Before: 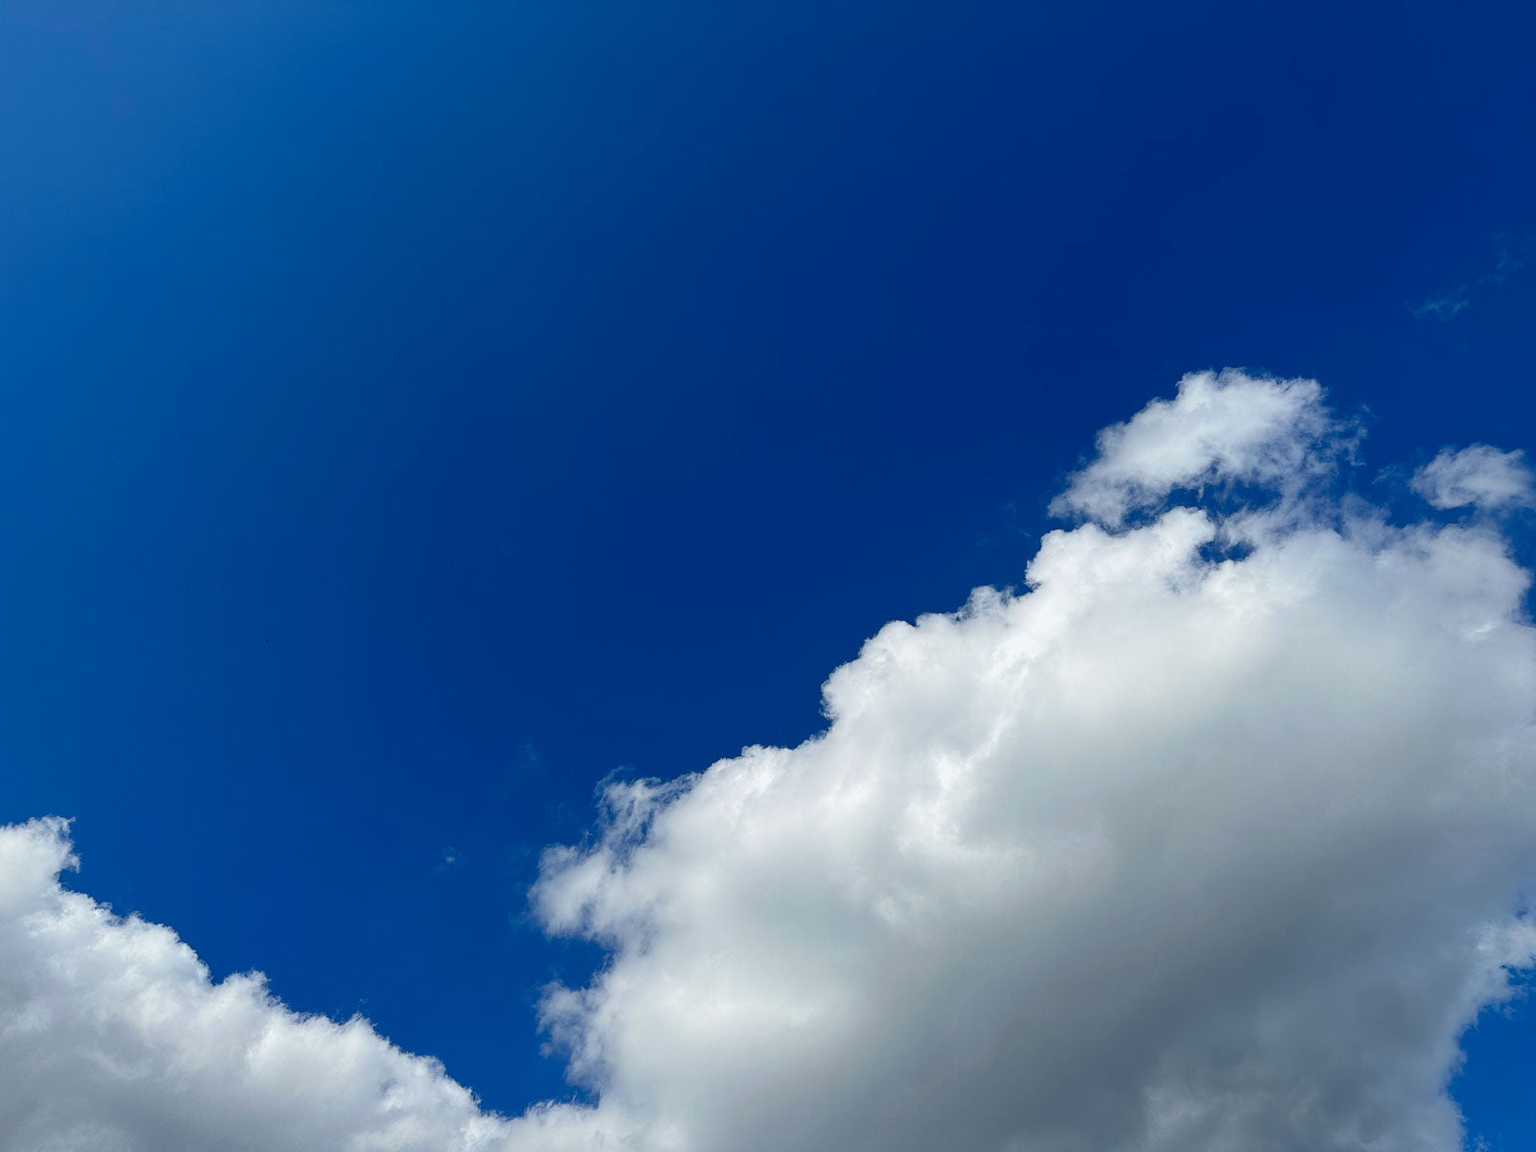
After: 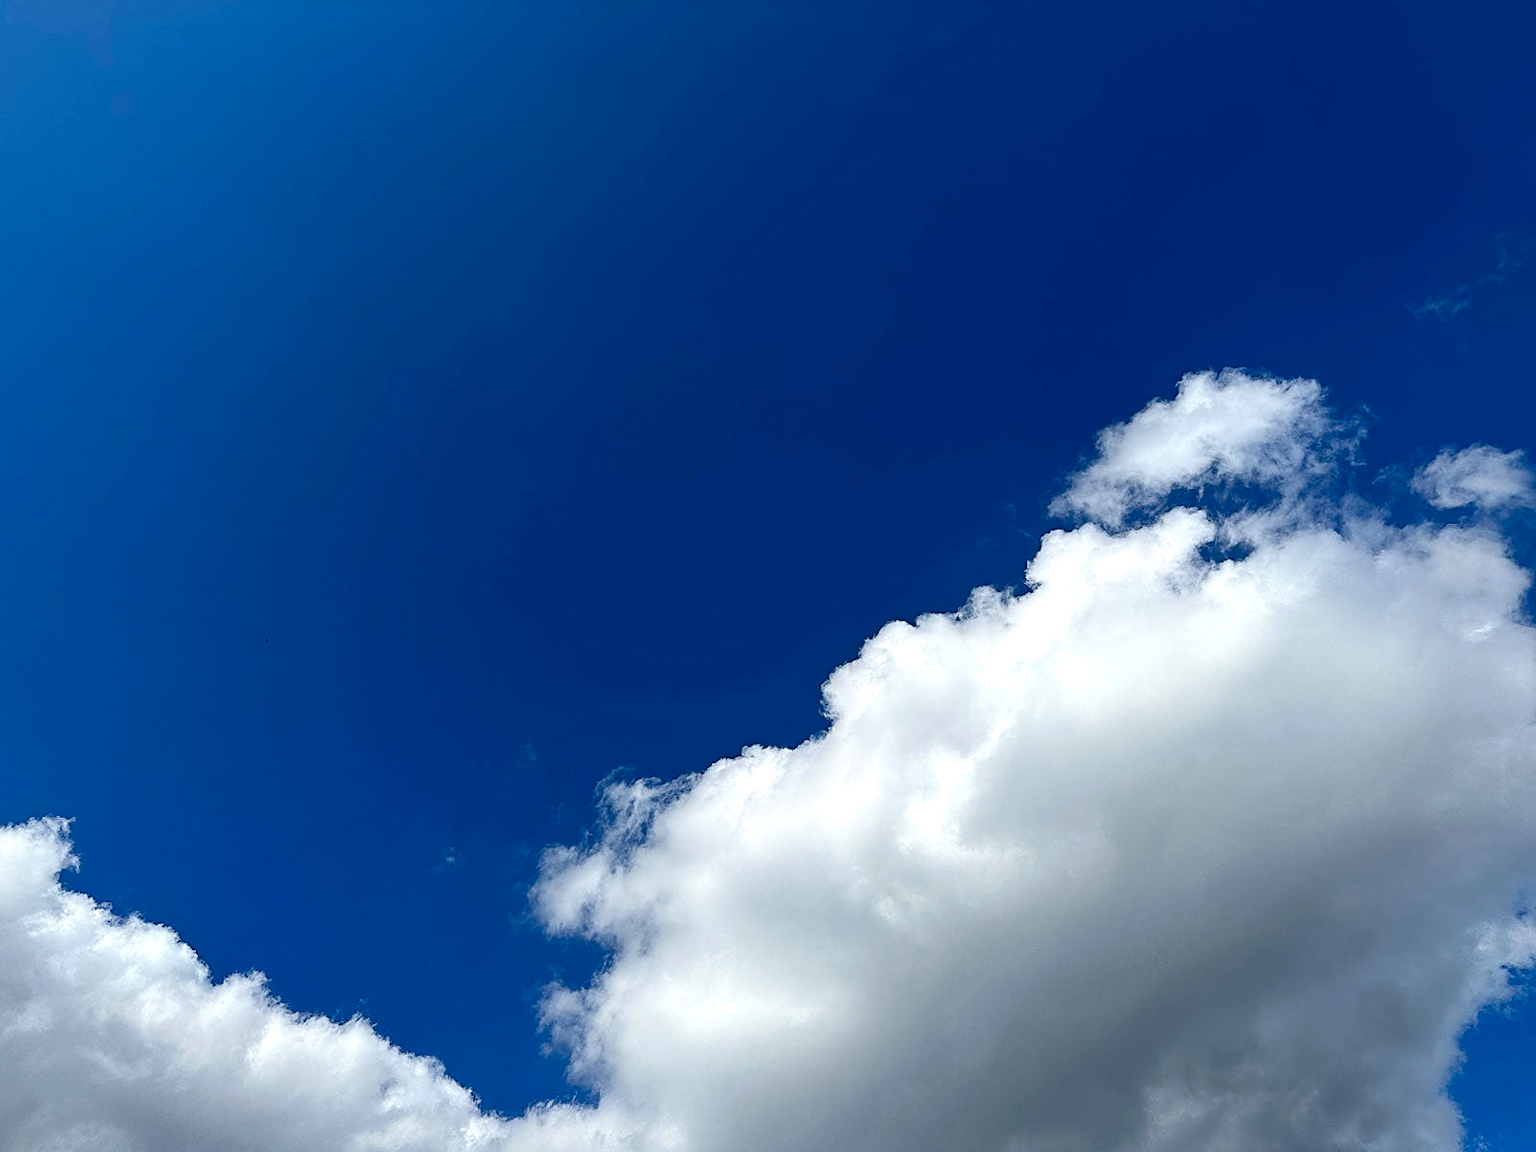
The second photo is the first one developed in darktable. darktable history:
contrast brightness saturation: contrast 0.03, brightness -0.04
sharpen: on, module defaults
tone equalizer: -8 EV -0.417 EV, -7 EV -0.389 EV, -6 EV -0.333 EV, -5 EV -0.222 EV, -3 EV 0.222 EV, -2 EV 0.333 EV, -1 EV 0.389 EV, +0 EV 0.417 EV, edges refinement/feathering 500, mask exposure compensation -1.57 EV, preserve details no
